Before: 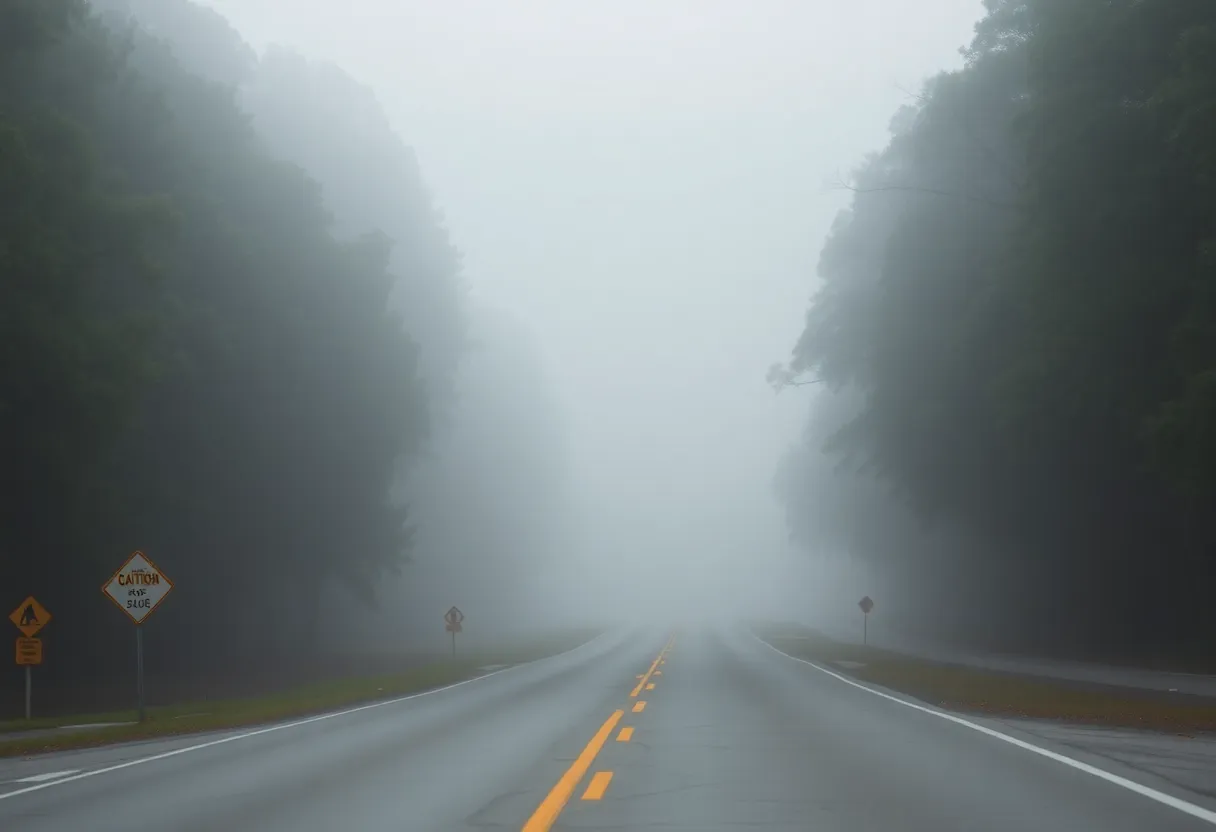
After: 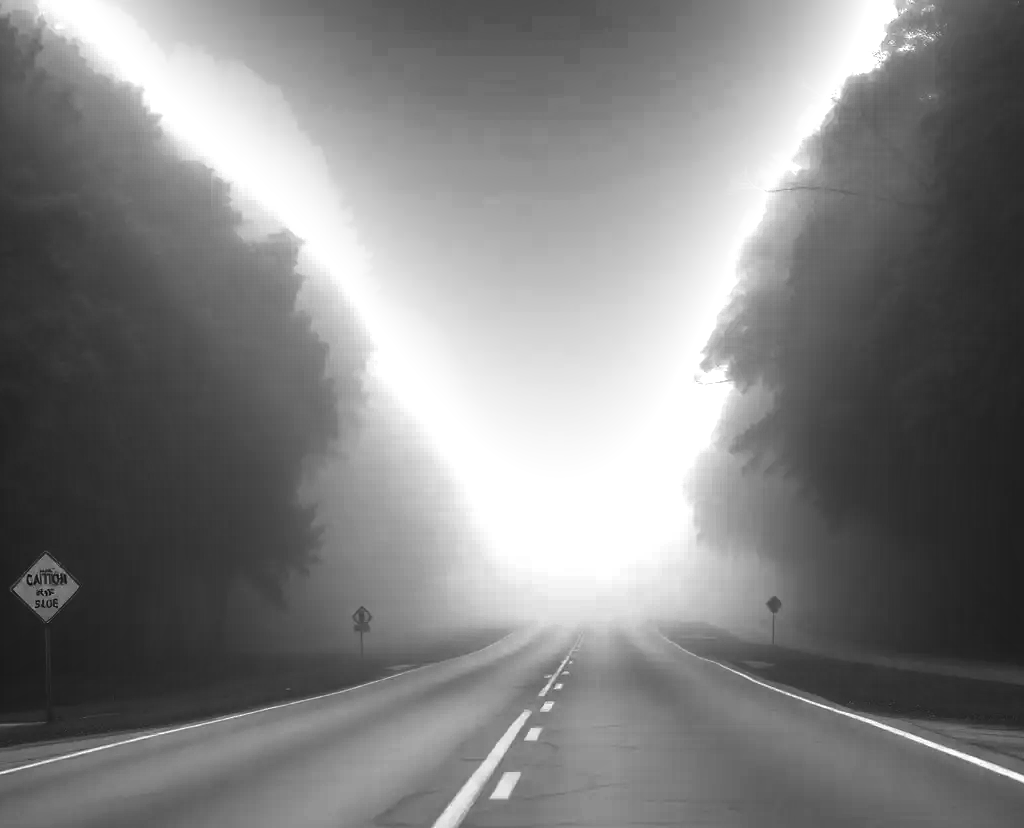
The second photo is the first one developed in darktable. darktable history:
exposure: black level correction 0, exposure 1.2 EV, compensate highlight preservation false
contrast brightness saturation: contrast -0.03, brightness -0.59, saturation -1
crop: left 7.598%, right 7.873%
shadows and highlights: shadows 53, soften with gaussian
